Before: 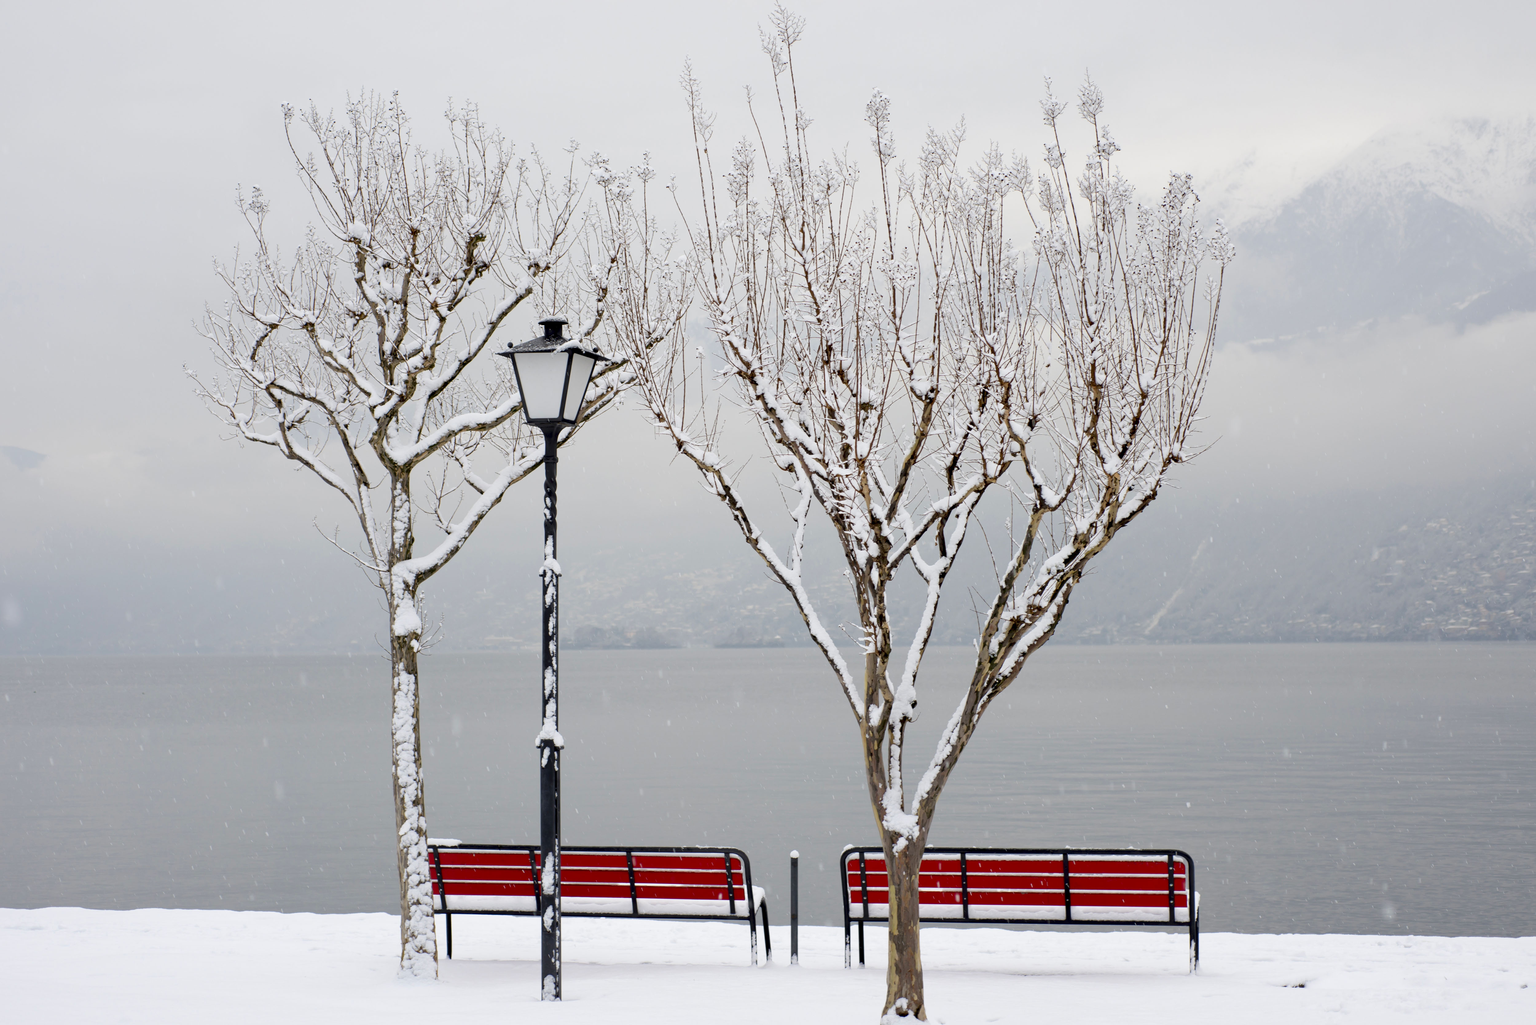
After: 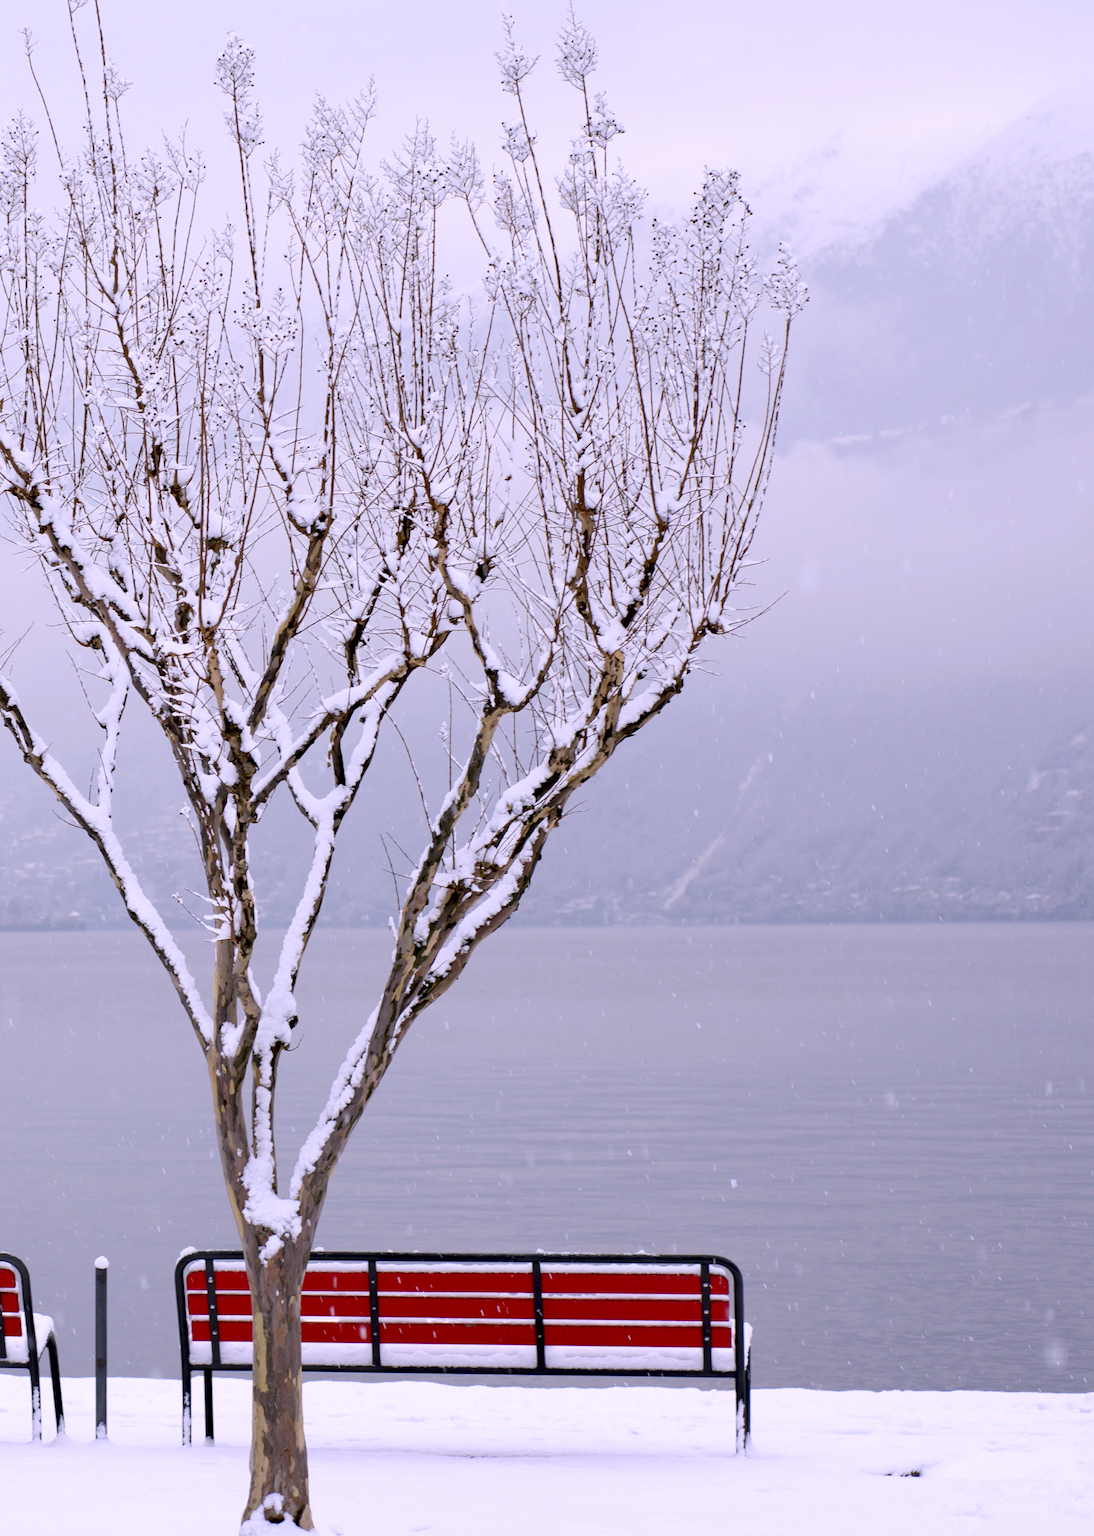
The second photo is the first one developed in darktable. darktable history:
white balance: red 1.042, blue 1.17
crop: left 47.628%, top 6.643%, right 7.874%
